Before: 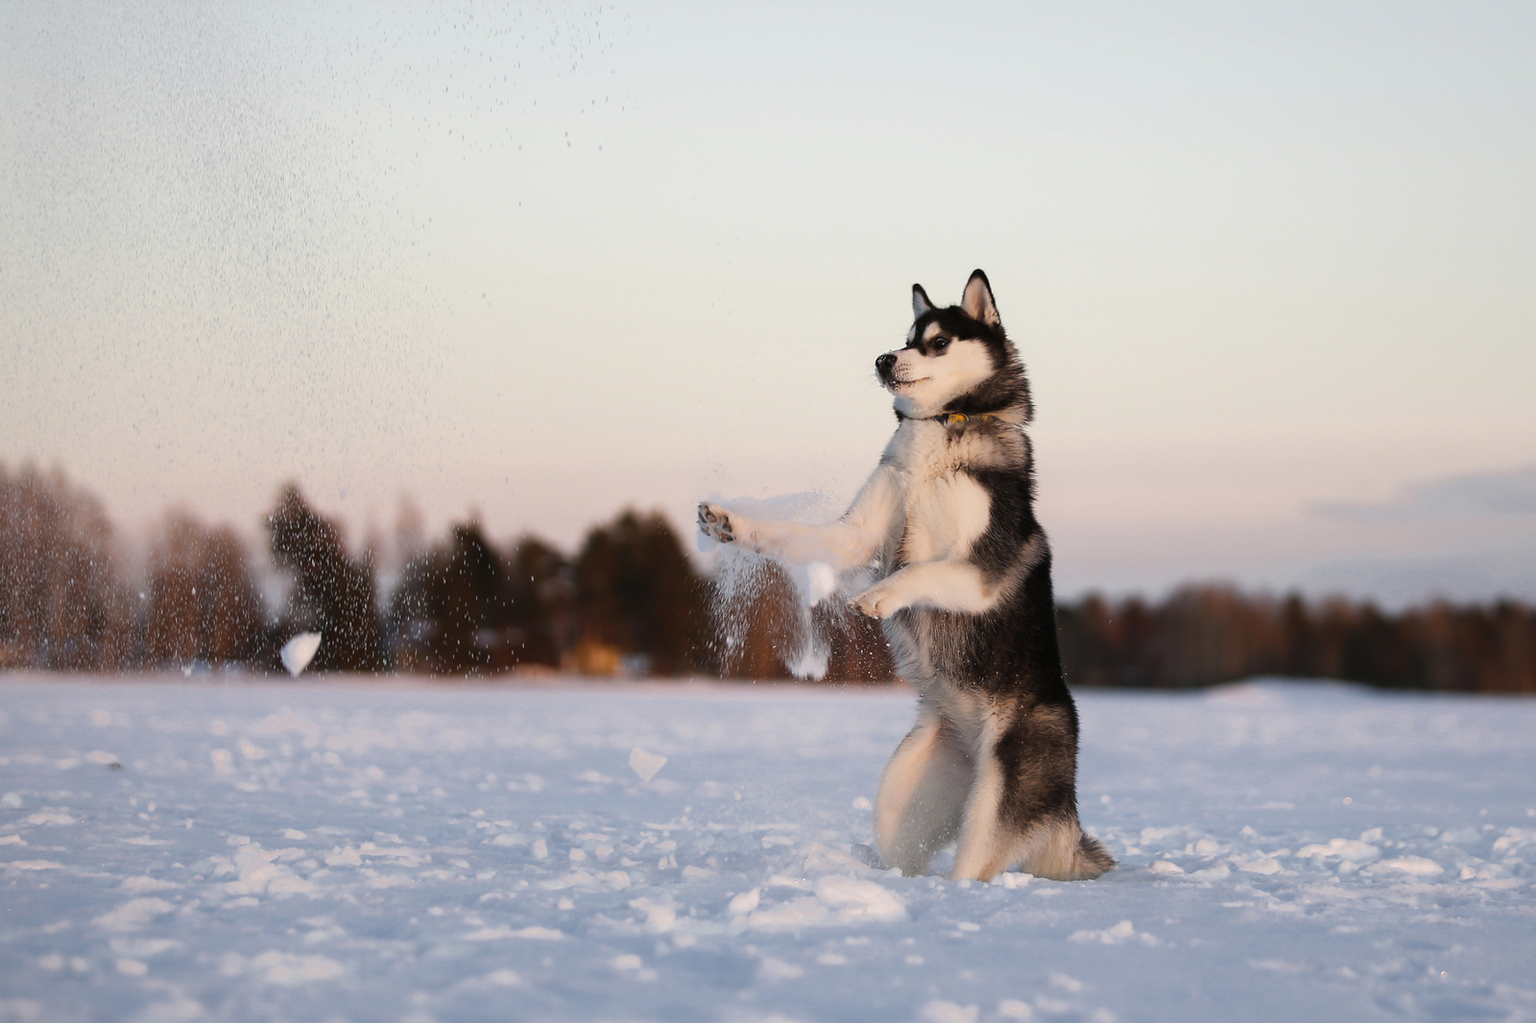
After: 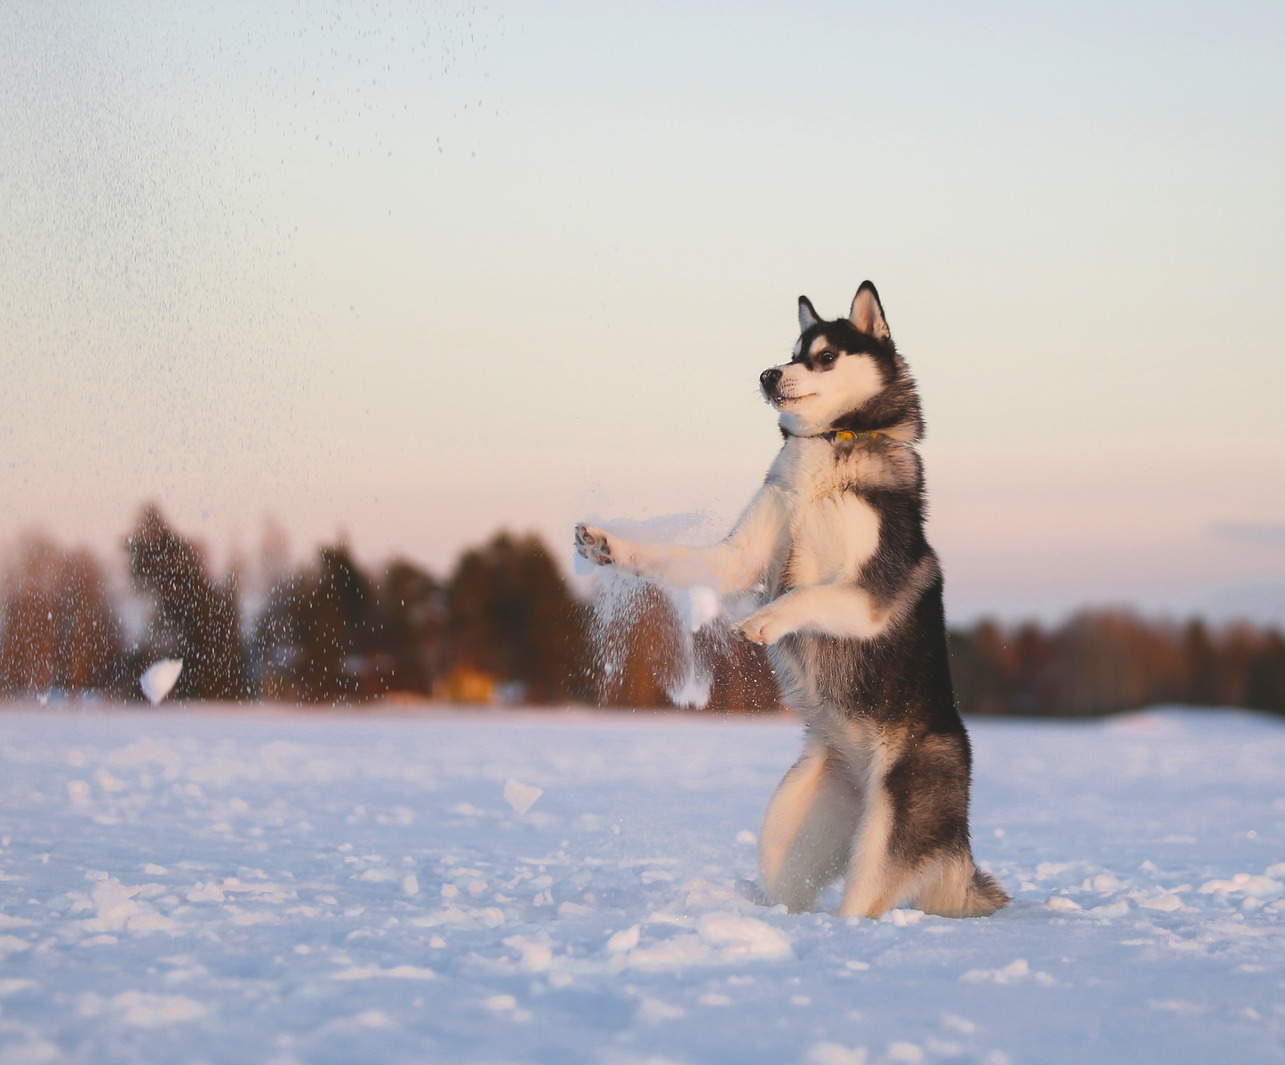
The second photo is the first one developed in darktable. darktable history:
crop and rotate: left 9.528%, right 10.15%
exposure: exposure 0.366 EV, compensate highlight preservation false
contrast brightness saturation: contrast -0.209, saturation 0.189
